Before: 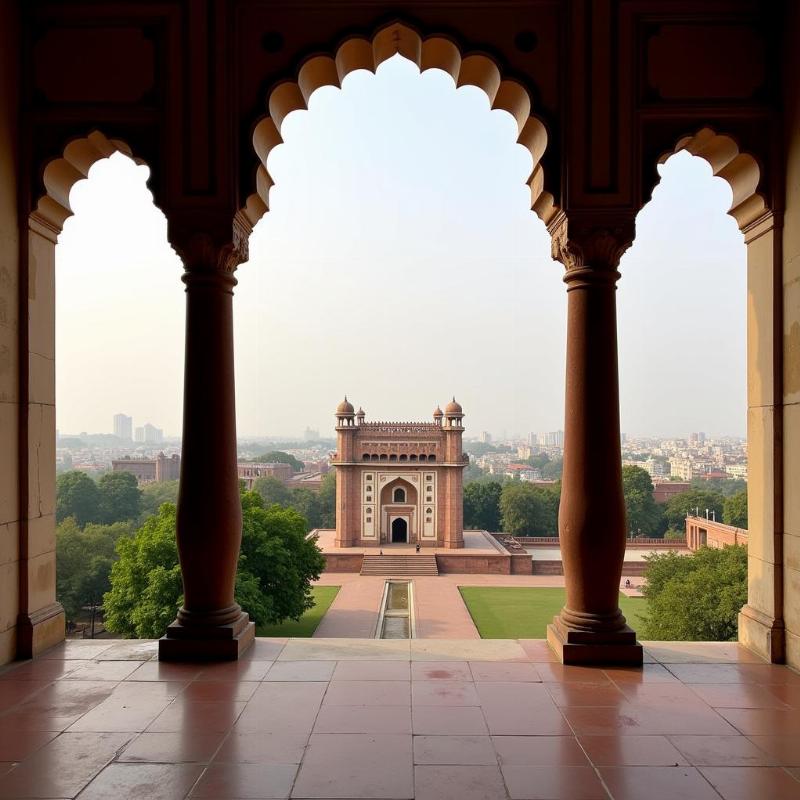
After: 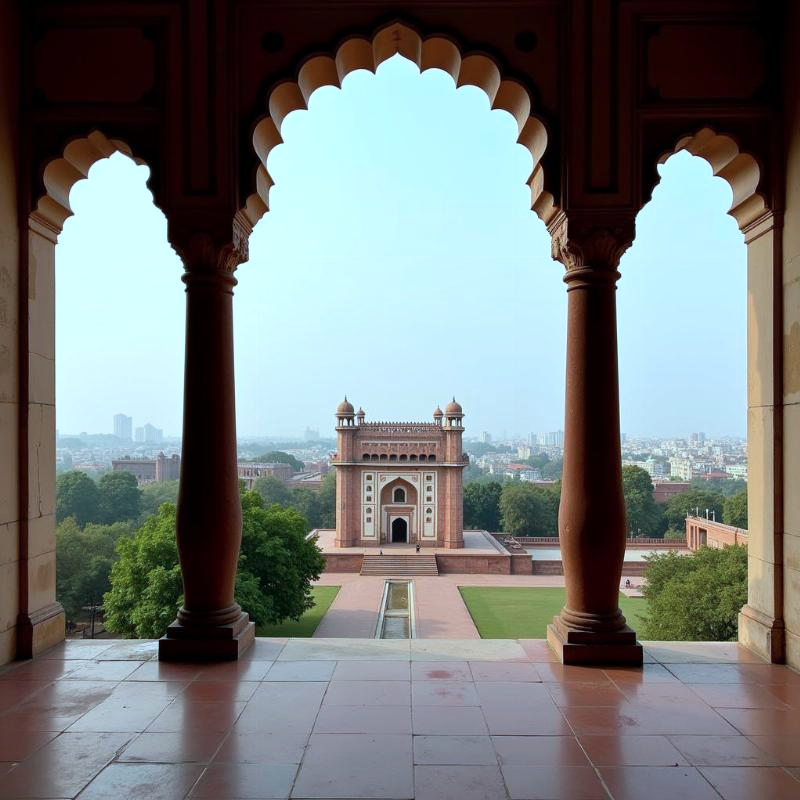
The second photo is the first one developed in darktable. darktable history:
color correction: highlights a* -10.6, highlights b* -18.8
